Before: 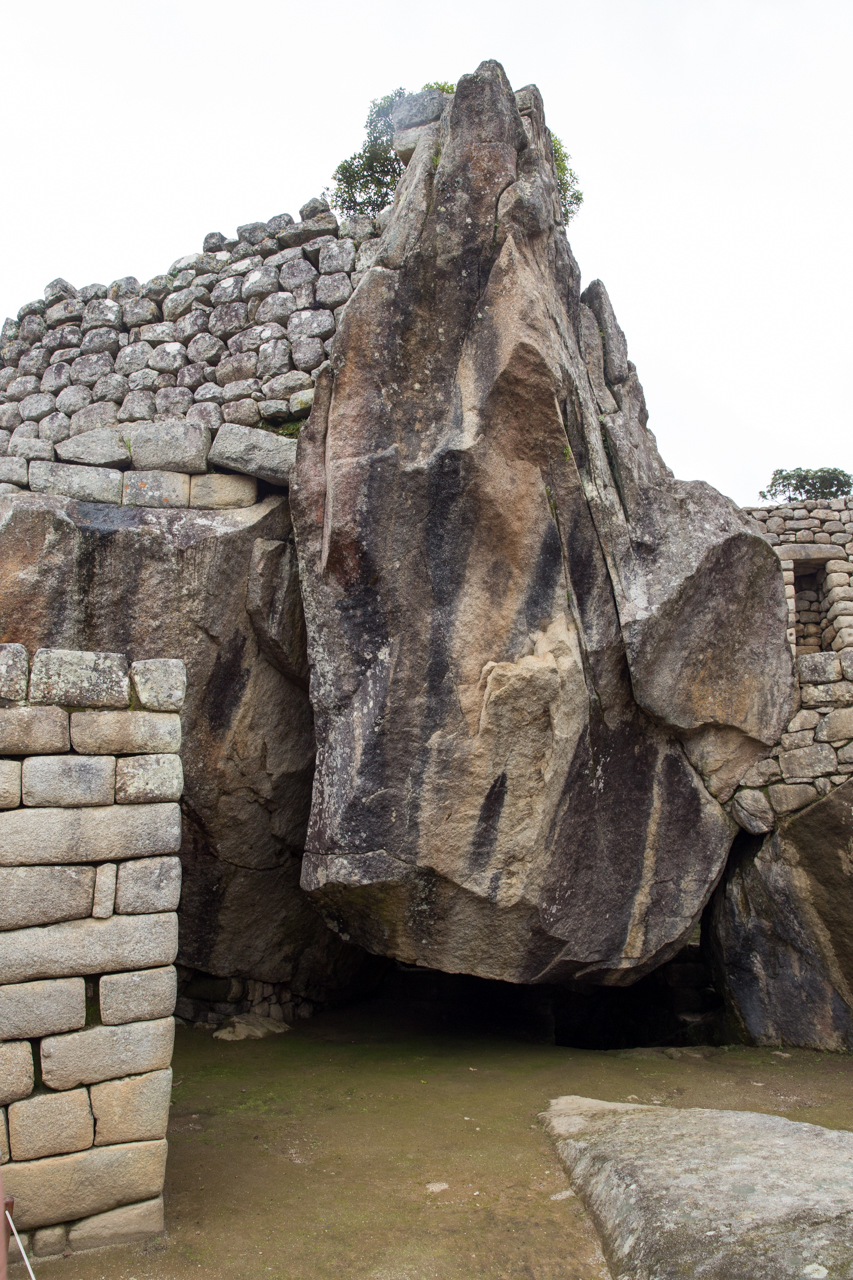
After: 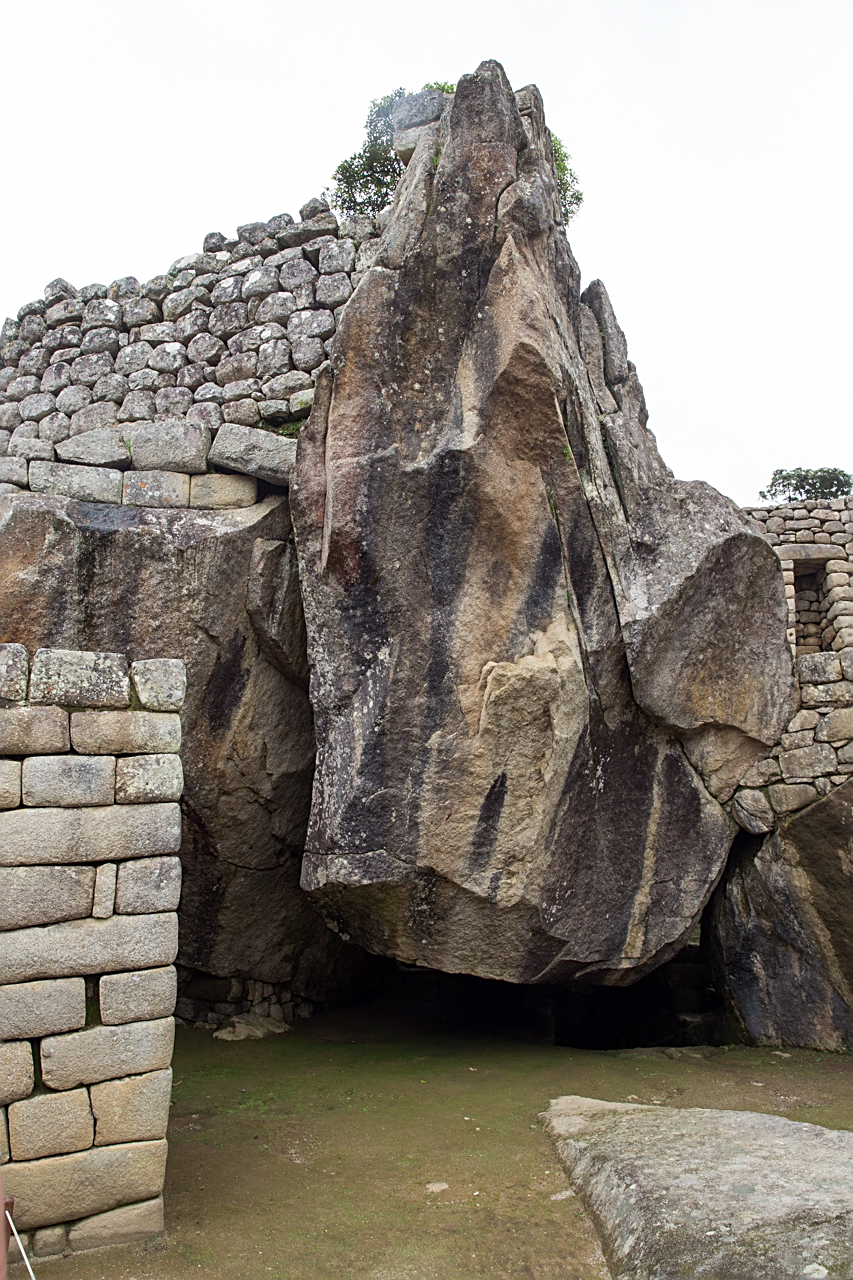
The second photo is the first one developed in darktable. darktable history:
sharpen: on, module defaults
color zones: curves: ch2 [(0, 0.5) (0.143, 0.517) (0.286, 0.571) (0.429, 0.522) (0.571, 0.5) (0.714, 0.5) (0.857, 0.5) (1, 0.5)]
